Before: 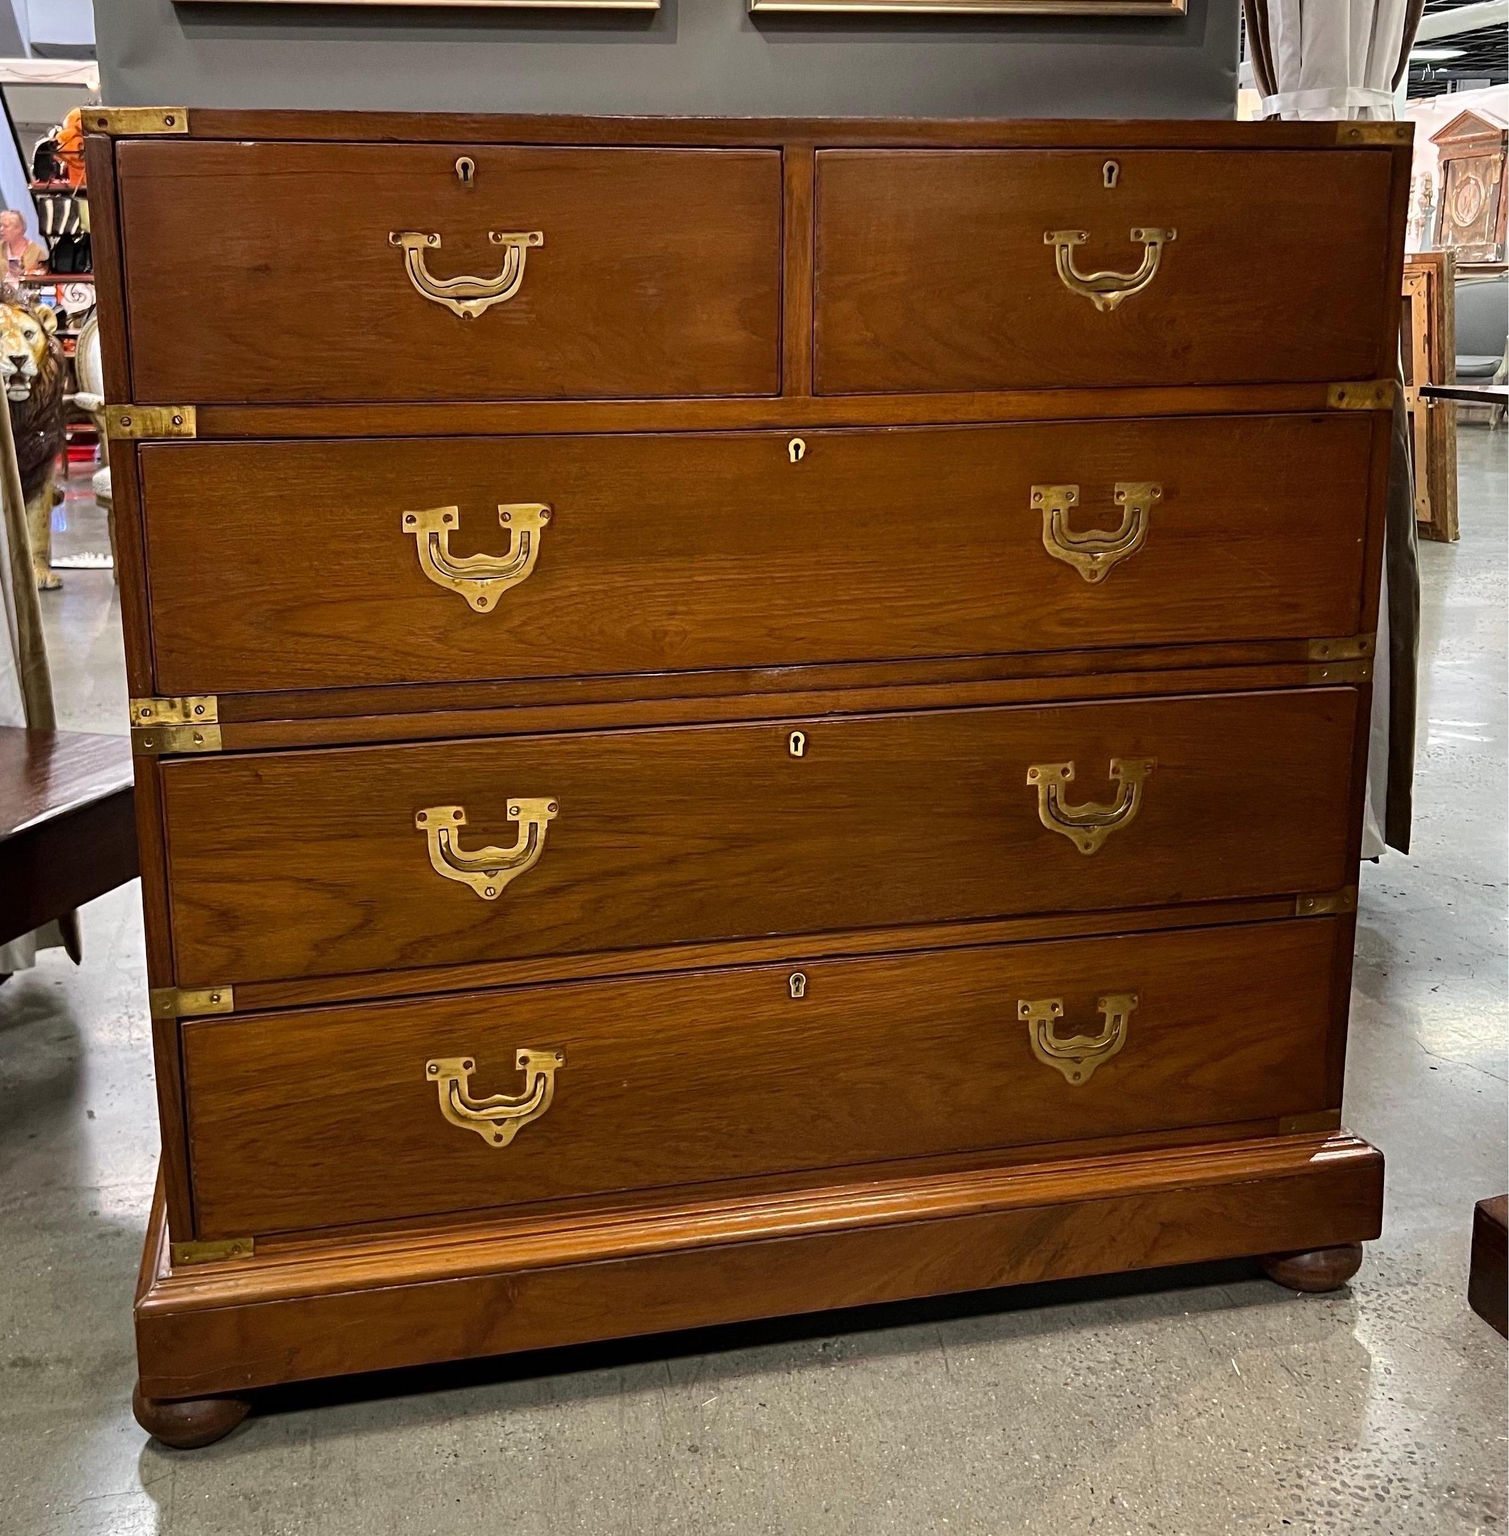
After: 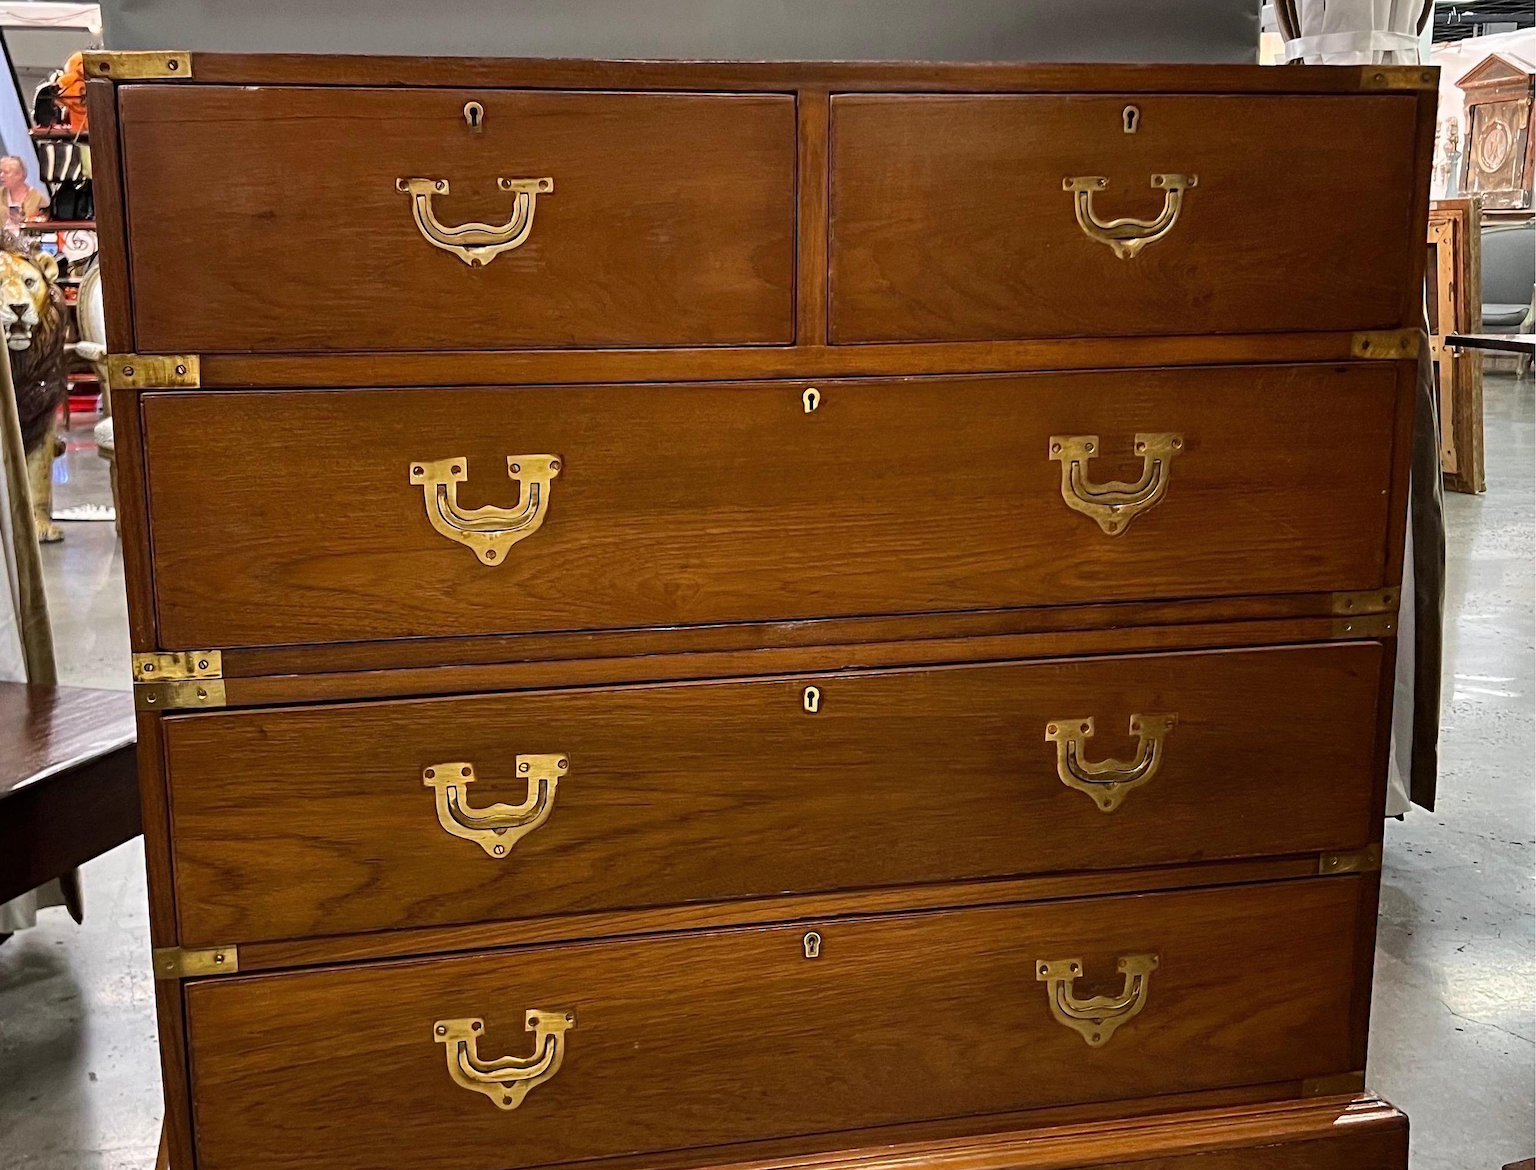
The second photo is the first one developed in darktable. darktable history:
crop: top 3.726%, bottom 21.367%
shadows and highlights: radius 336.9, shadows 28.37, soften with gaussian
